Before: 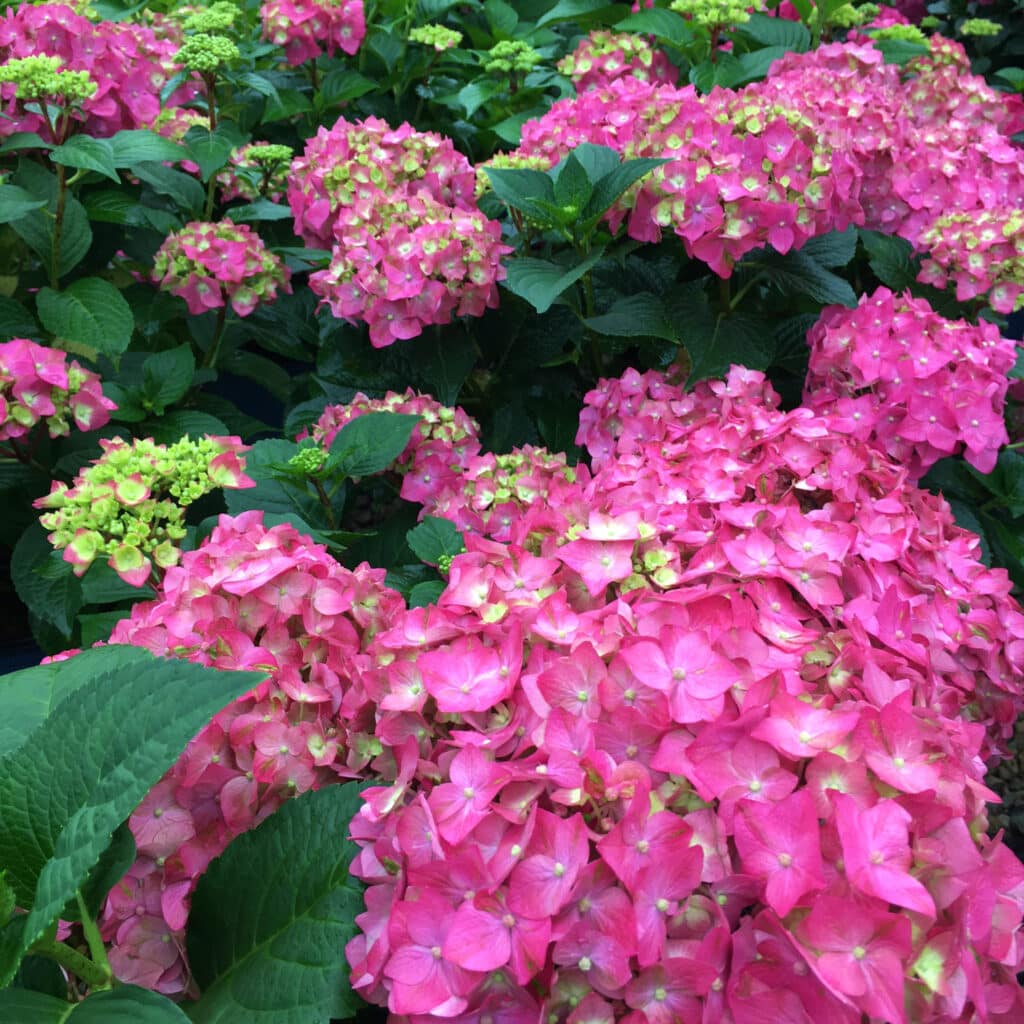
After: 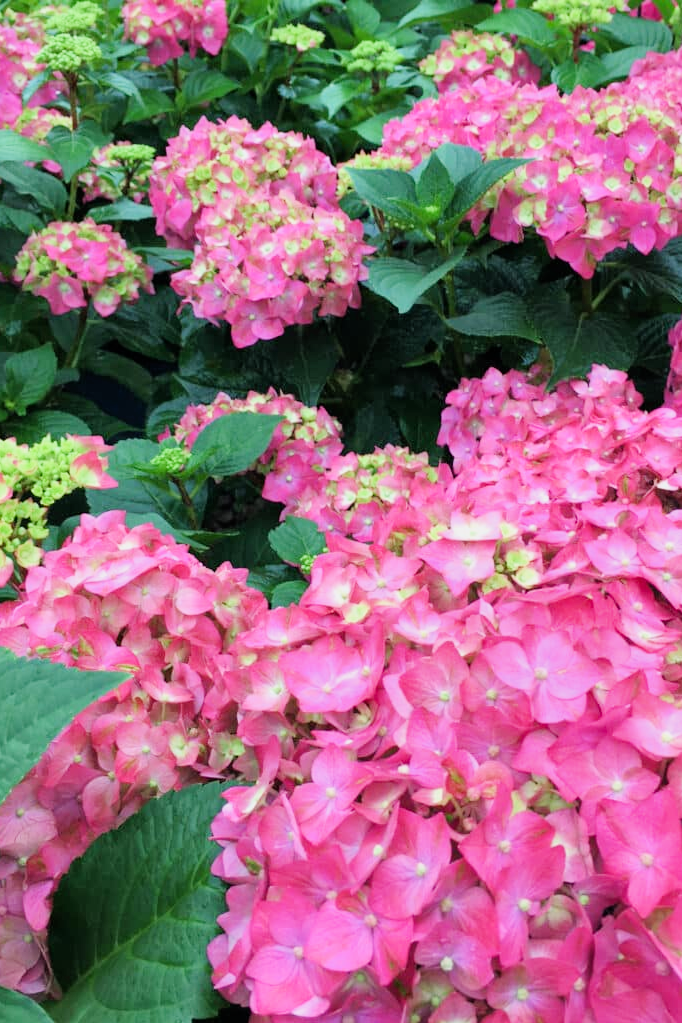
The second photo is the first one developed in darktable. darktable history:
exposure: exposure 1 EV, compensate highlight preservation false
filmic rgb: black relative exposure -7.65 EV, white relative exposure 4.56 EV, hardness 3.61
crop and rotate: left 13.537%, right 19.796%
shadows and highlights: low approximation 0.01, soften with gaussian
